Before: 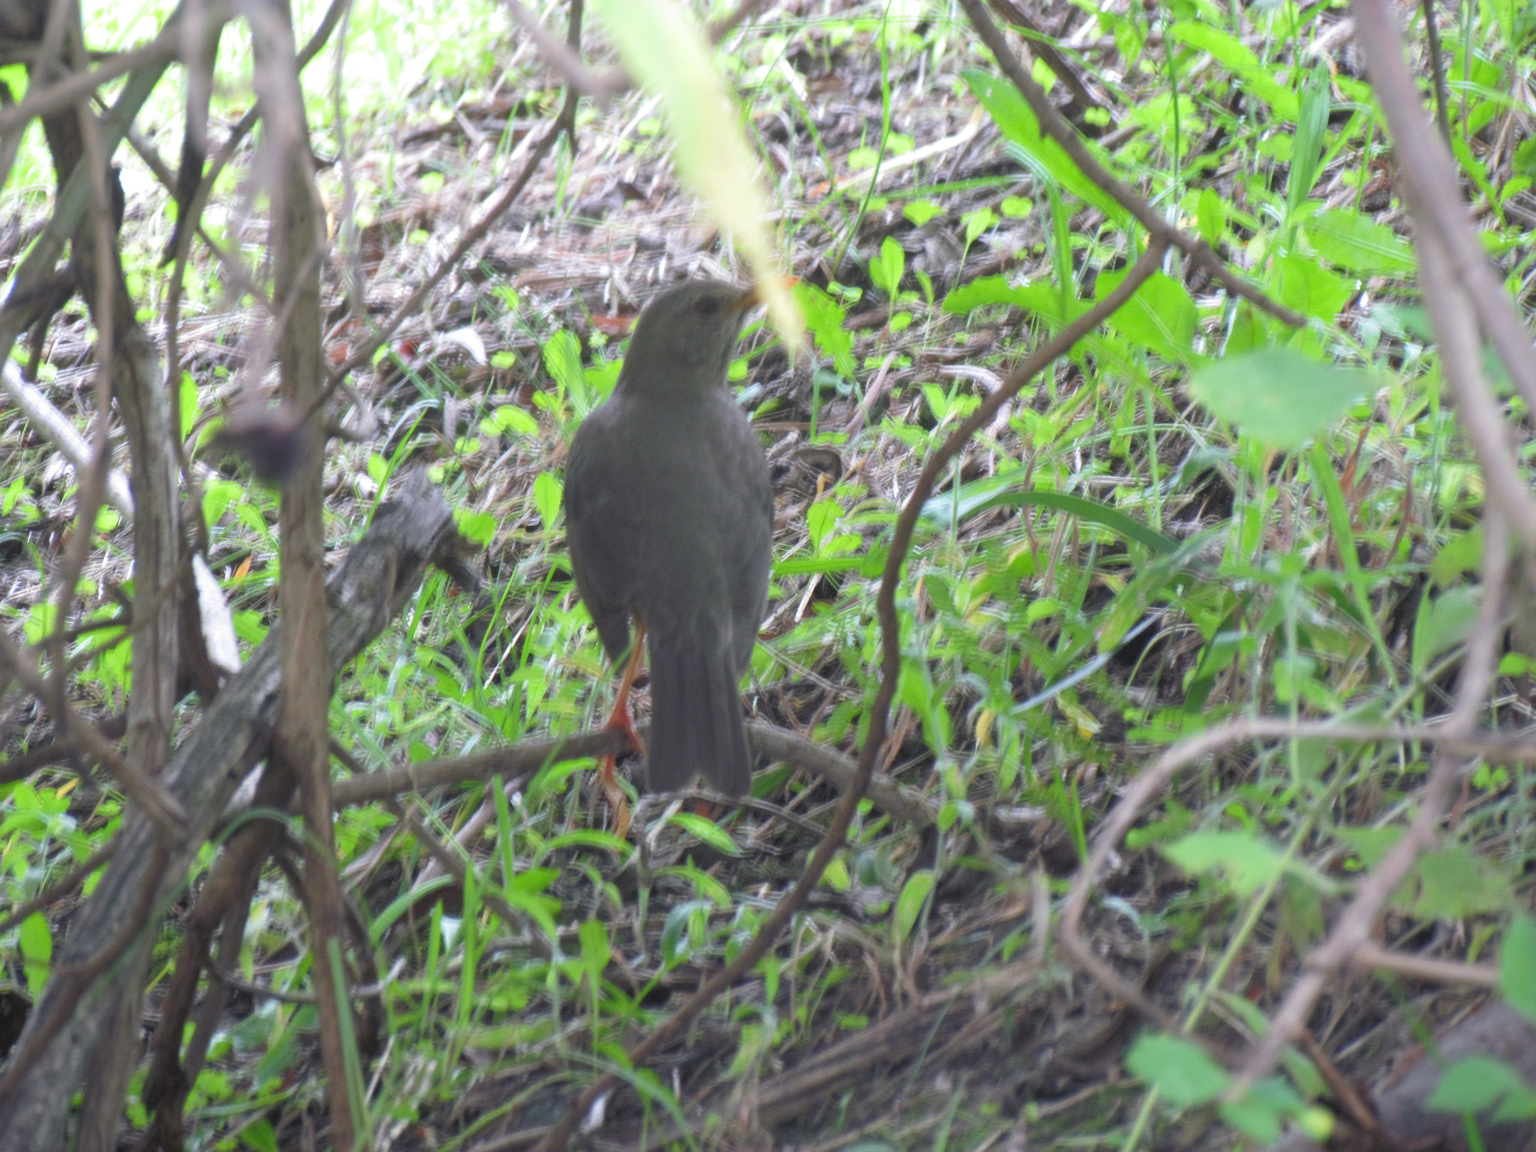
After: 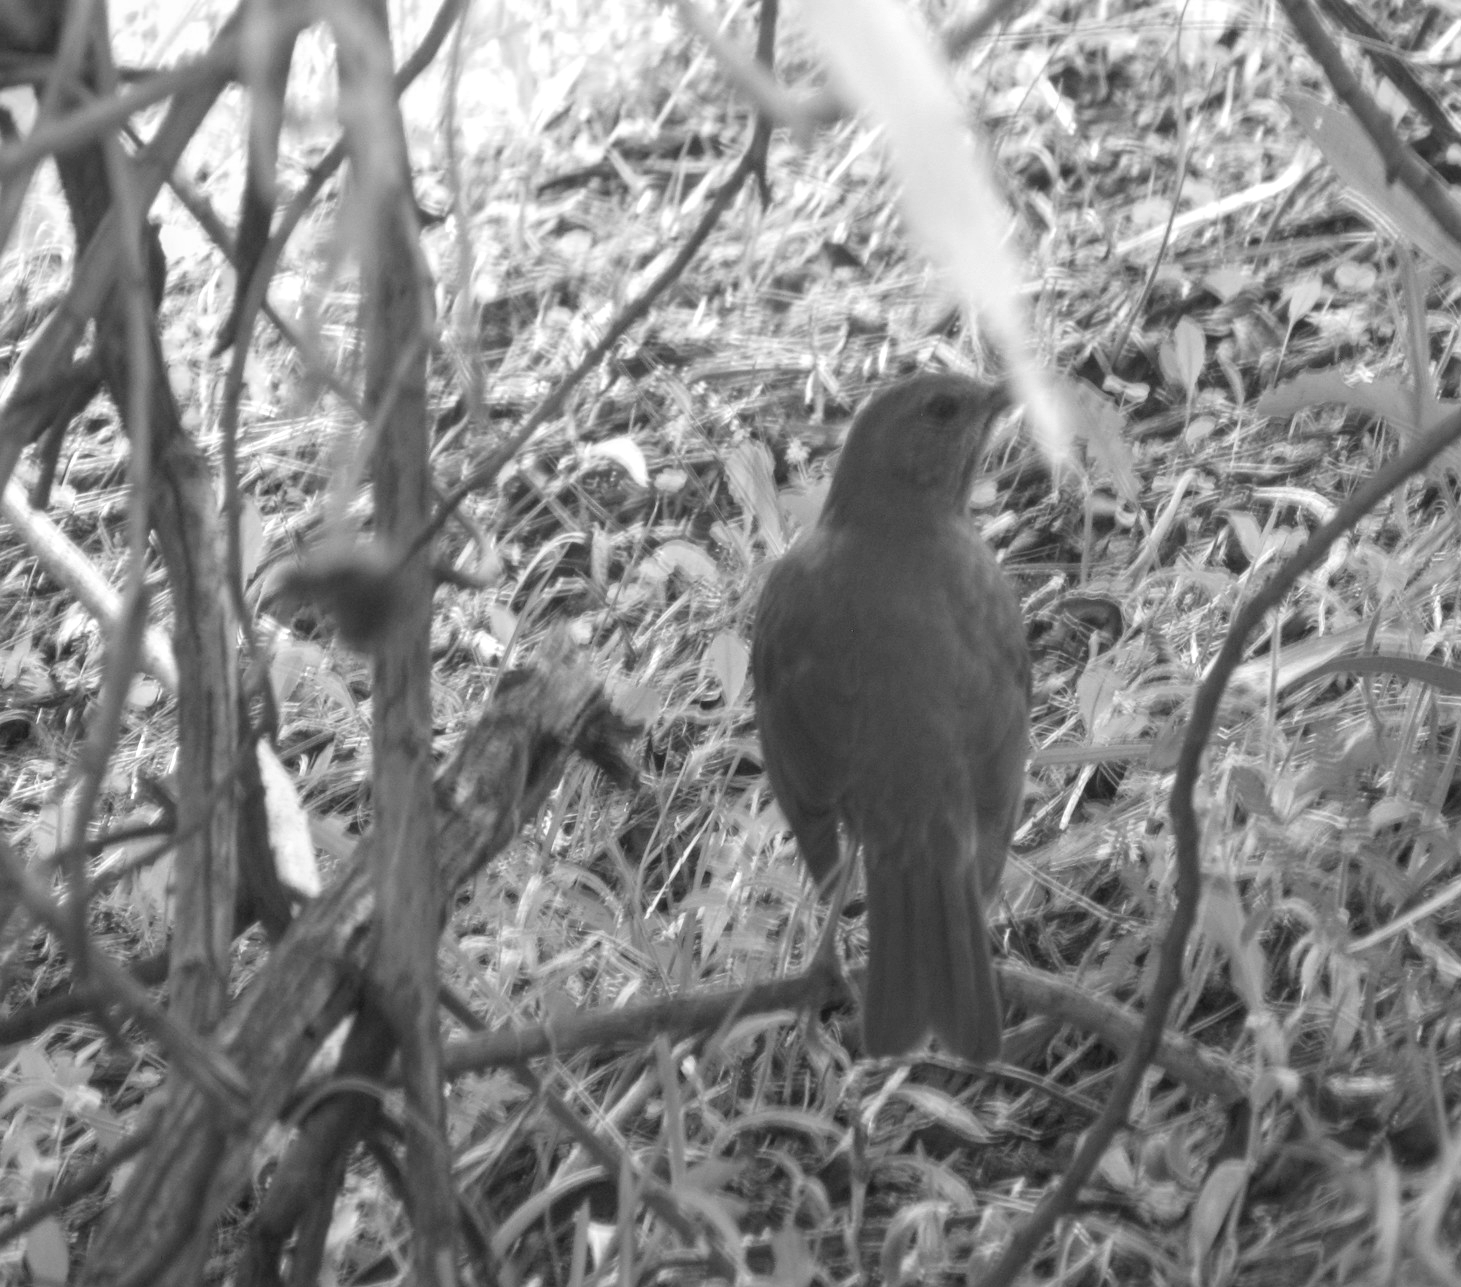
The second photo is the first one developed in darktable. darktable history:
crop: right 28.654%, bottom 16.183%
local contrast: on, module defaults
color calibration: output gray [0.267, 0.423, 0.261, 0], gray › normalize channels true, illuminant same as pipeline (D50), adaptation XYZ, x 0.345, y 0.358, temperature 5003.23 K, gamut compression 0.029
